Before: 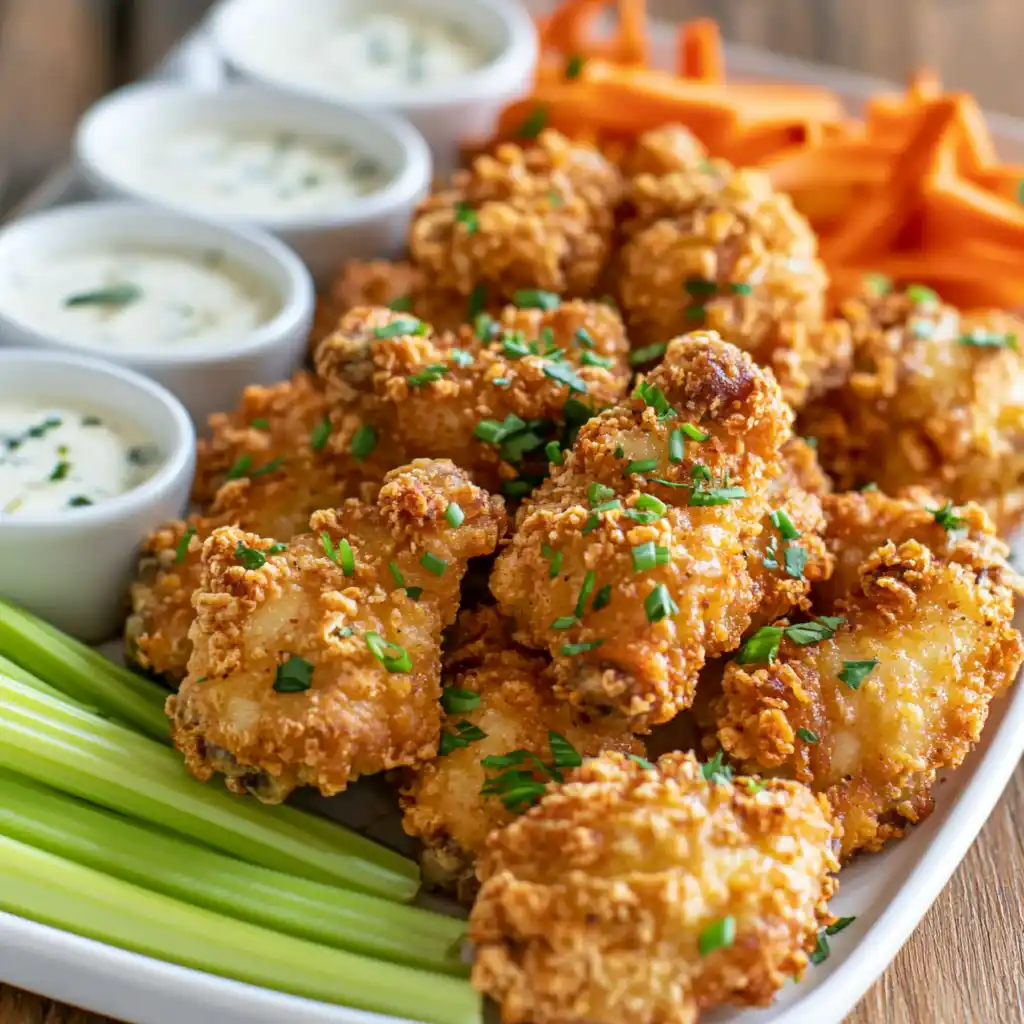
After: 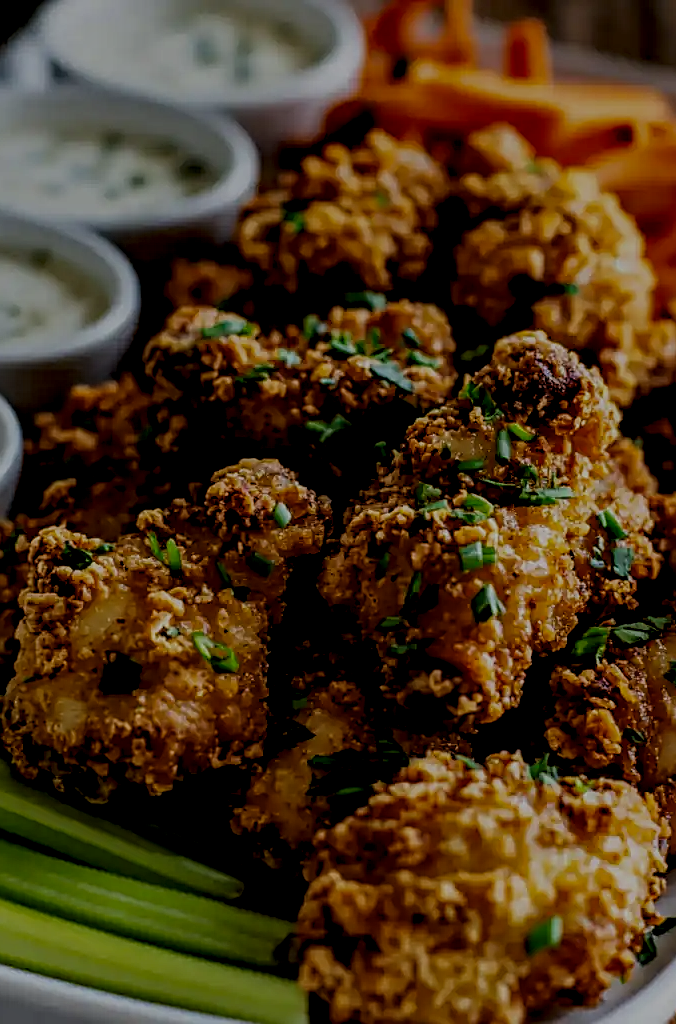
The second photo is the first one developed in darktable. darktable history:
sharpen: on, module defaults
exposure: exposure -2.054 EV, compensate highlight preservation false
crop: left 16.955%, right 17.01%
filmic rgb: black relative exposure -7.75 EV, white relative exposure 4.39 EV, hardness 3.76, latitude 38.63%, contrast 0.983, highlights saturation mix 8.86%, shadows ↔ highlights balance 3.78%, preserve chrominance no, color science v4 (2020)
local contrast: highlights 60%, shadows 61%, detail 160%
levels: white 99.97%, levels [0.062, 0.494, 0.925]
haze removal: compatibility mode true, adaptive false
